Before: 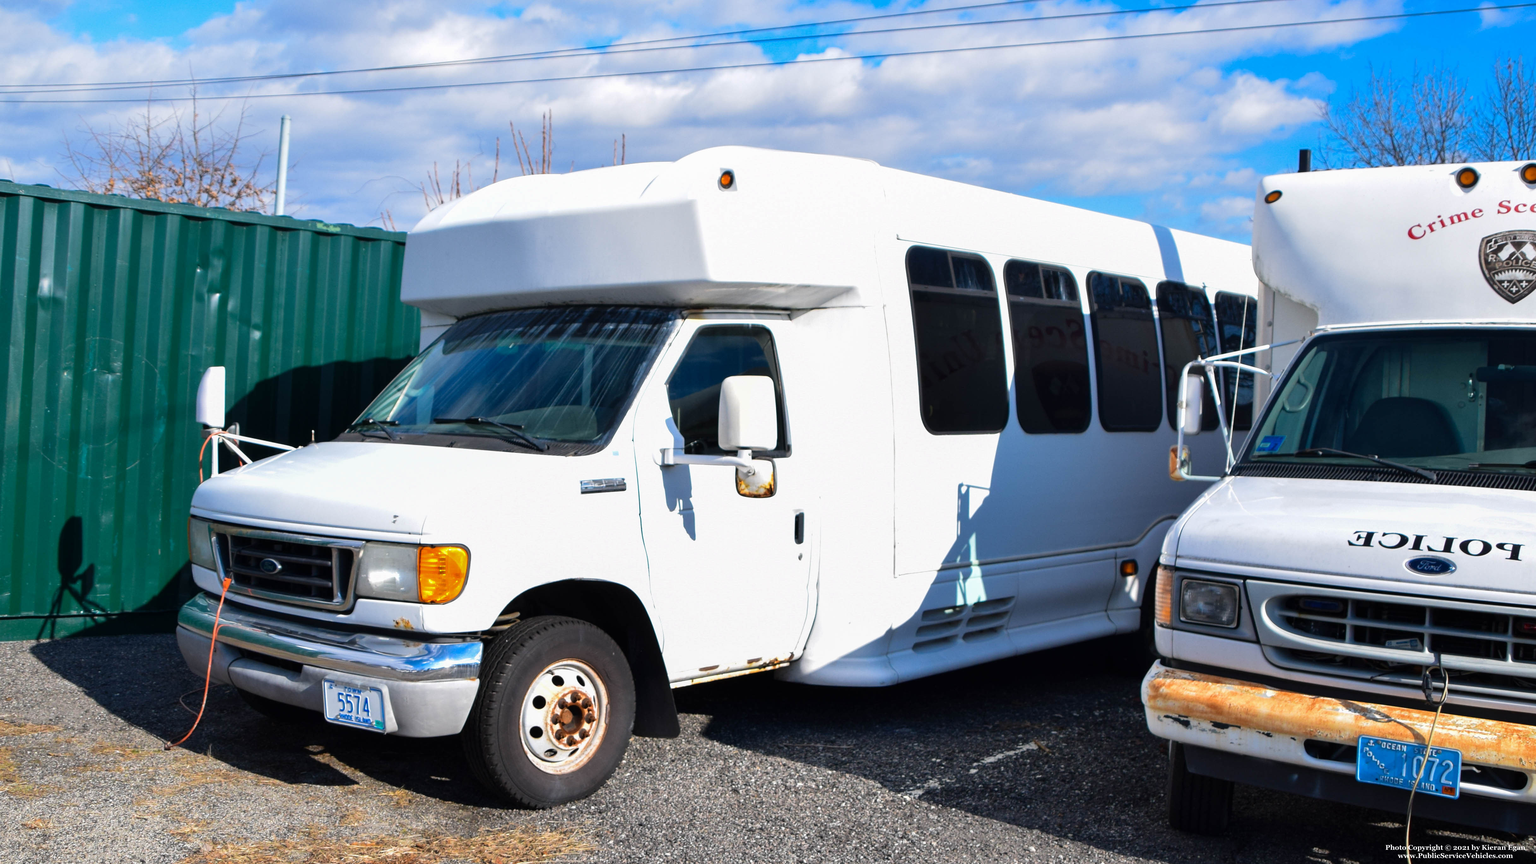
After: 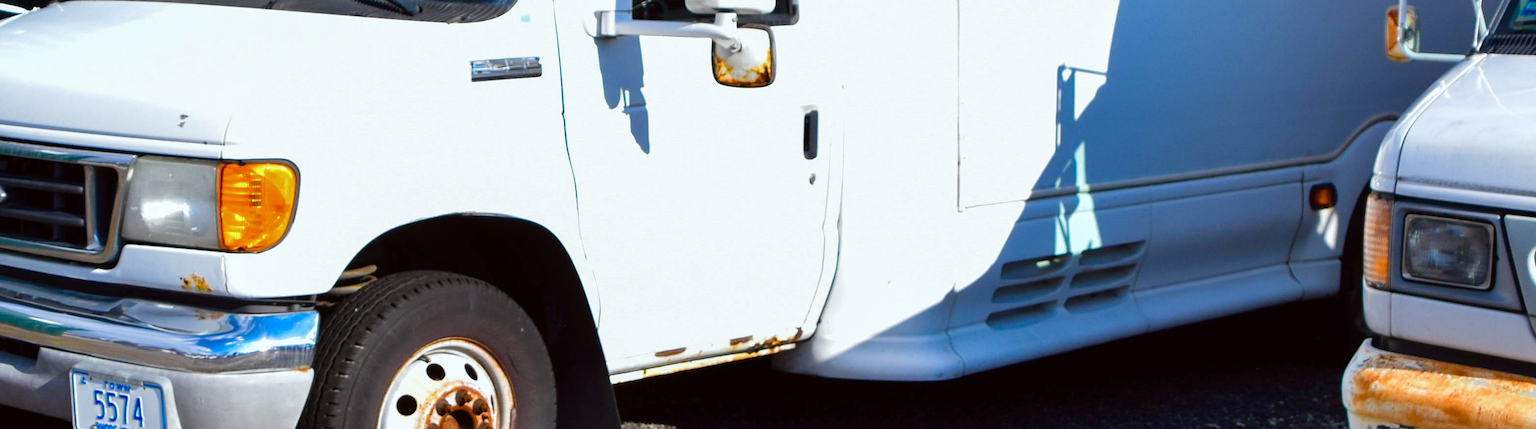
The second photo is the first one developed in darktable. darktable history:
color balance rgb: perceptual saturation grading › global saturation 20%, perceptual saturation grading › highlights -25%, perceptual saturation grading › shadows 50%
crop: left 18.091%, top 51.13%, right 17.525%, bottom 16.85%
color correction: highlights a* -2.73, highlights b* -2.09, shadows a* 2.41, shadows b* 2.73
